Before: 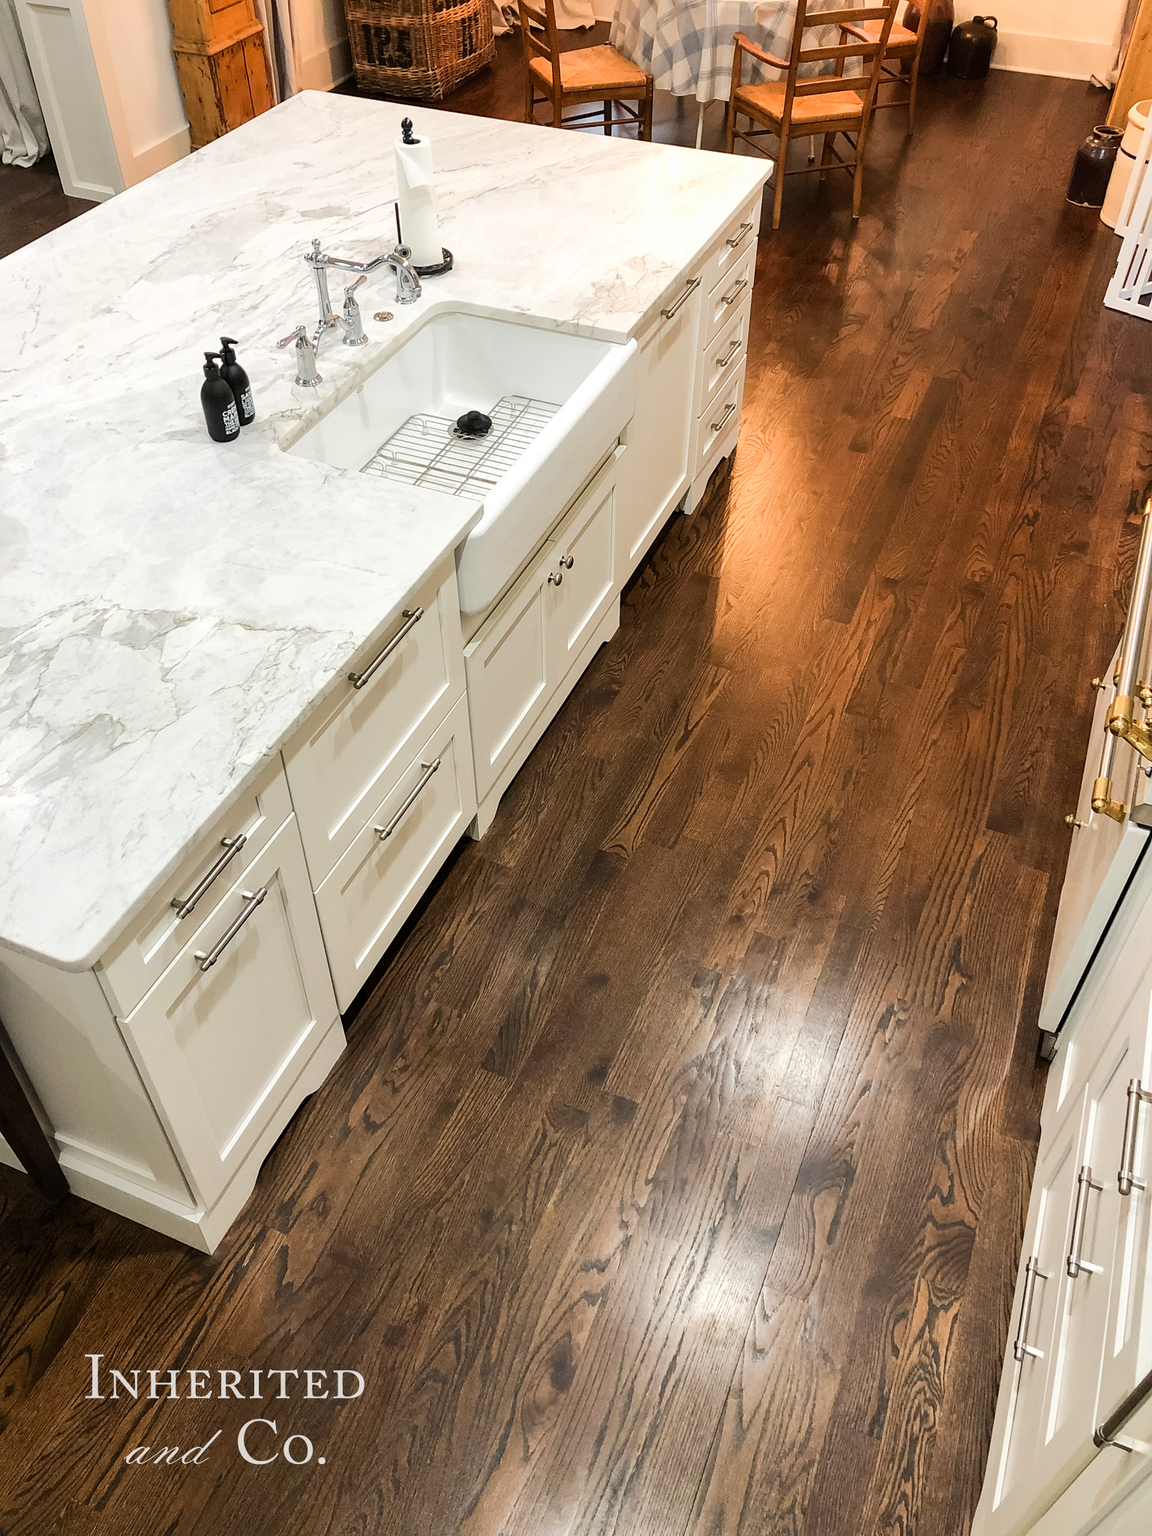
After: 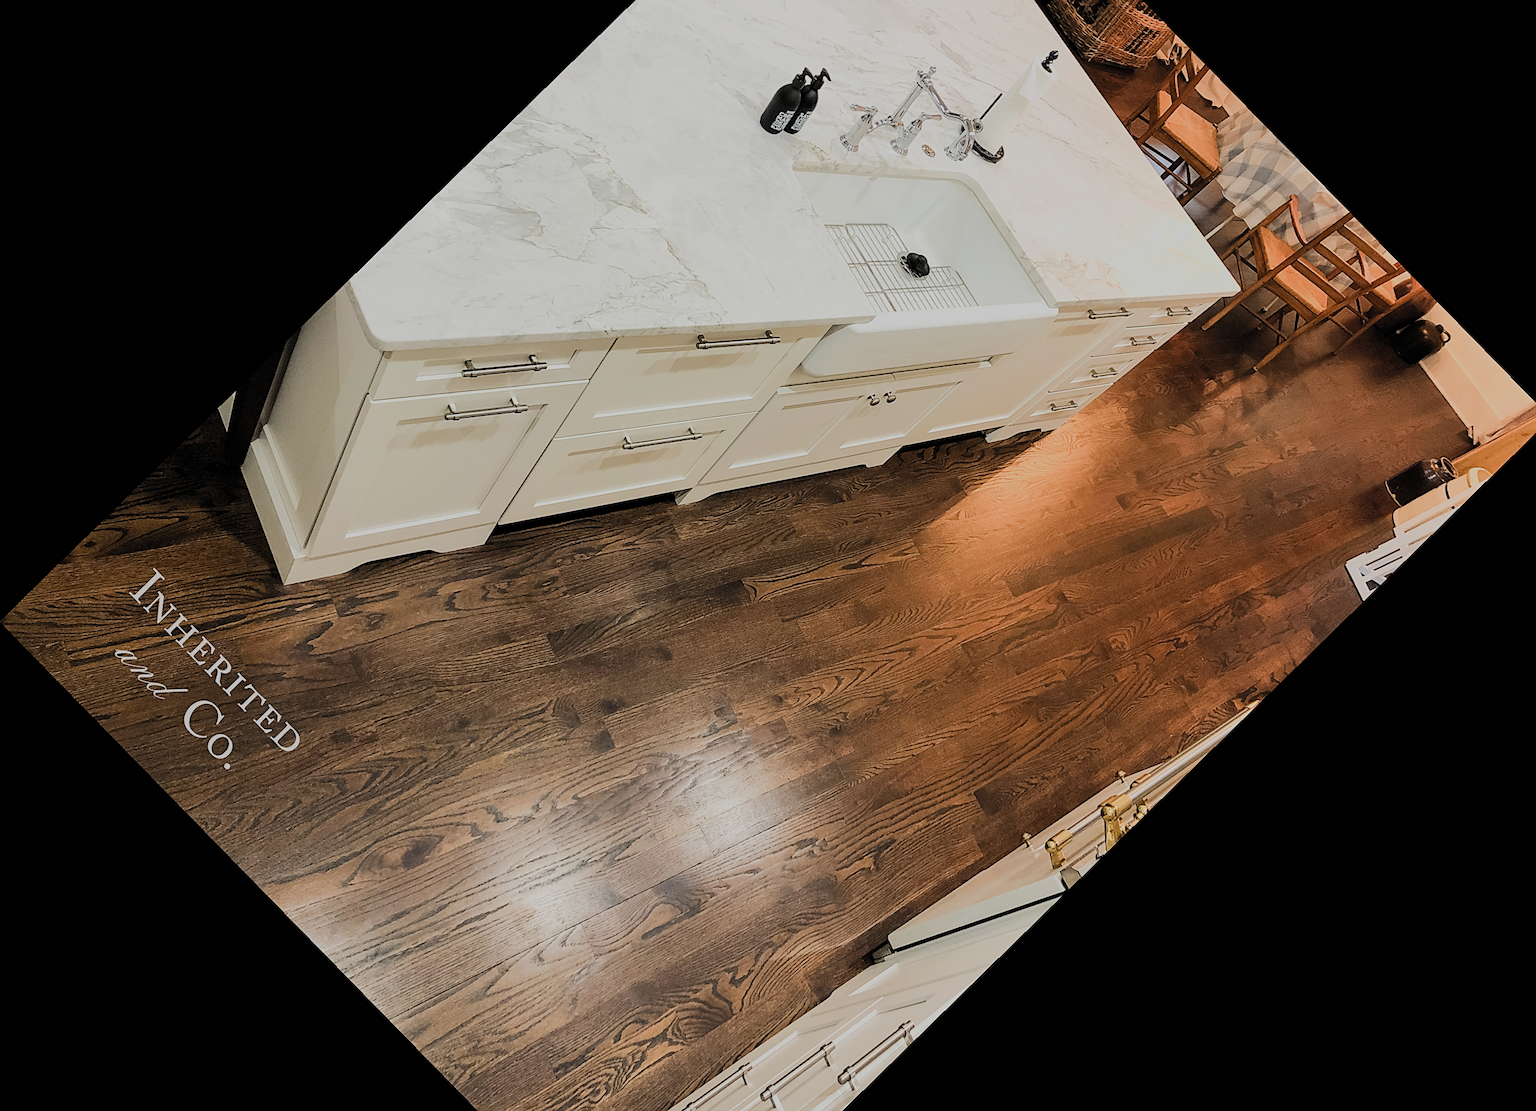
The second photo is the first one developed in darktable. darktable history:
sharpen: on, module defaults
crop and rotate: angle -45.65°, top 16.401%, right 0.893%, bottom 11.649%
filmic rgb: black relative exposure -6.83 EV, white relative exposure 5.92 EV, hardness 2.72, color science v5 (2021), contrast in shadows safe, contrast in highlights safe
